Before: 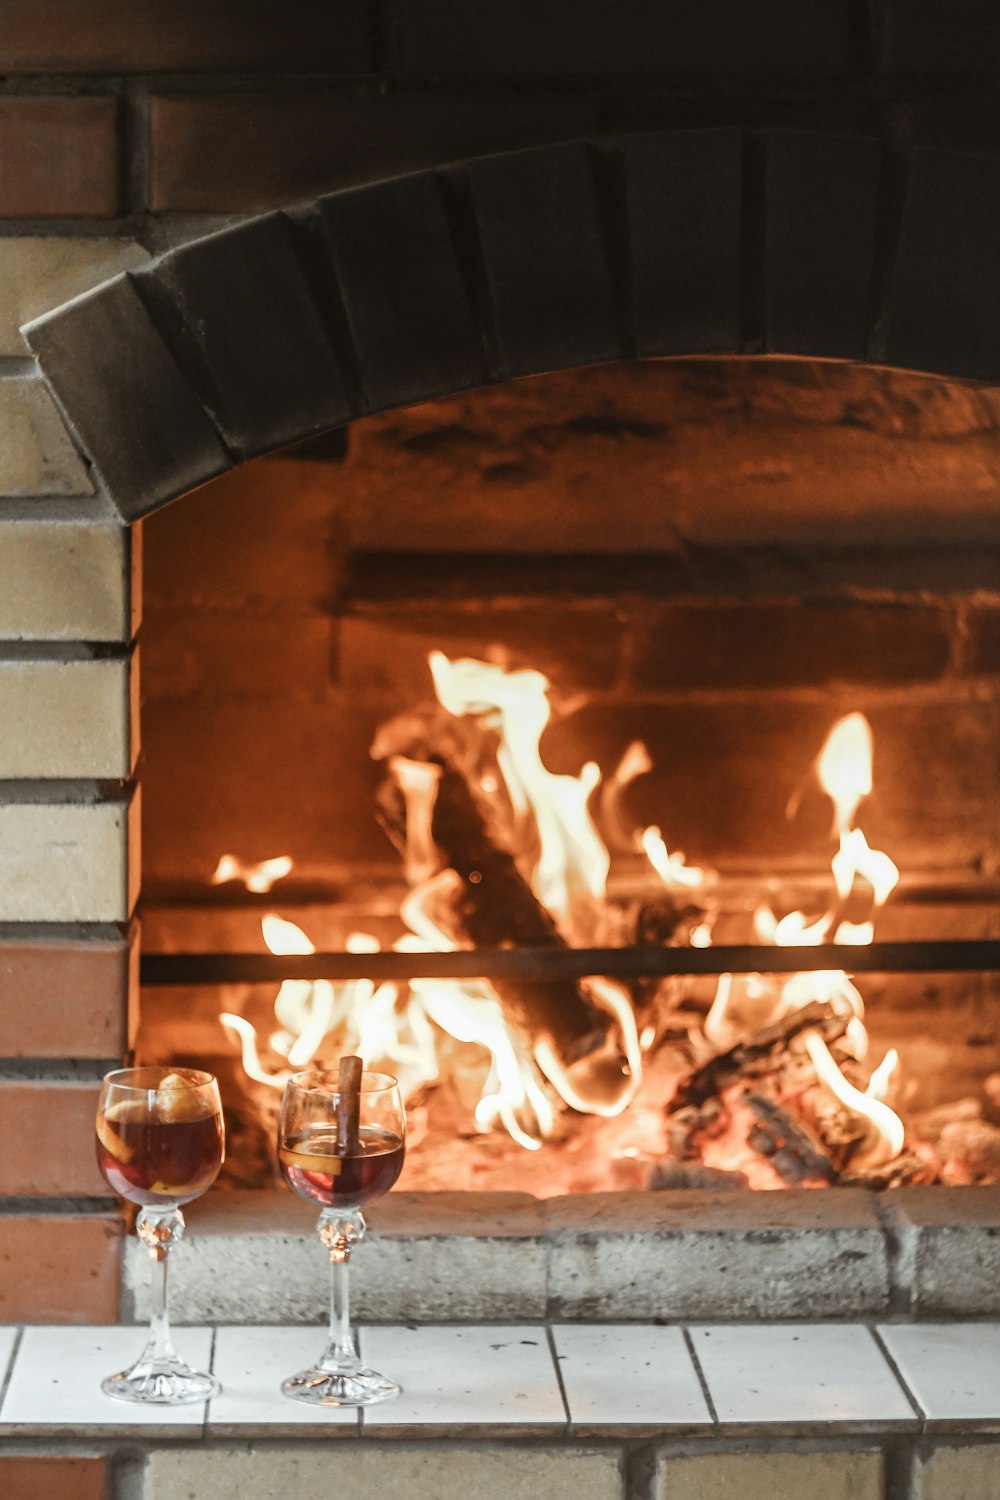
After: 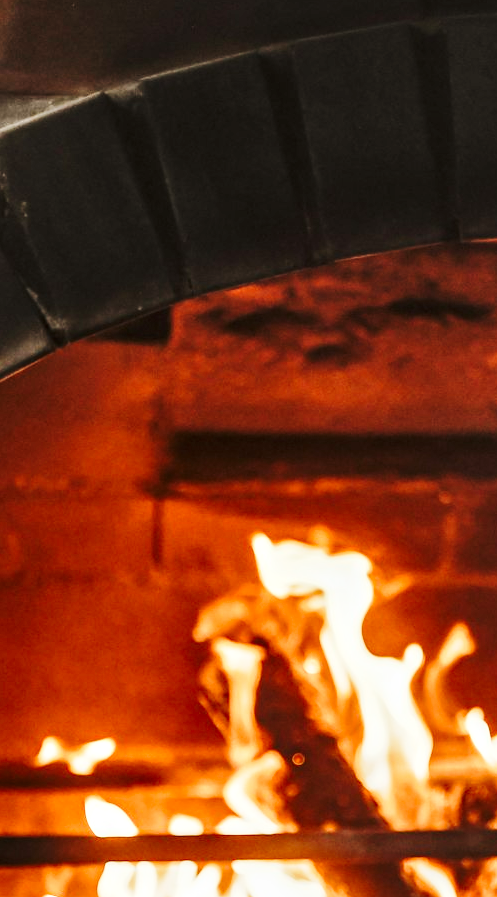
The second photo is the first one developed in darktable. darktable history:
local contrast: on, module defaults
crop: left 17.746%, top 7.896%, right 32.543%, bottom 32.248%
base curve: curves: ch0 [(0, 0) (0.028, 0.03) (0.121, 0.232) (0.46, 0.748) (0.859, 0.968) (1, 1)], preserve colors none
shadows and highlights: shadows 34.67, highlights -34.74, soften with gaussian
